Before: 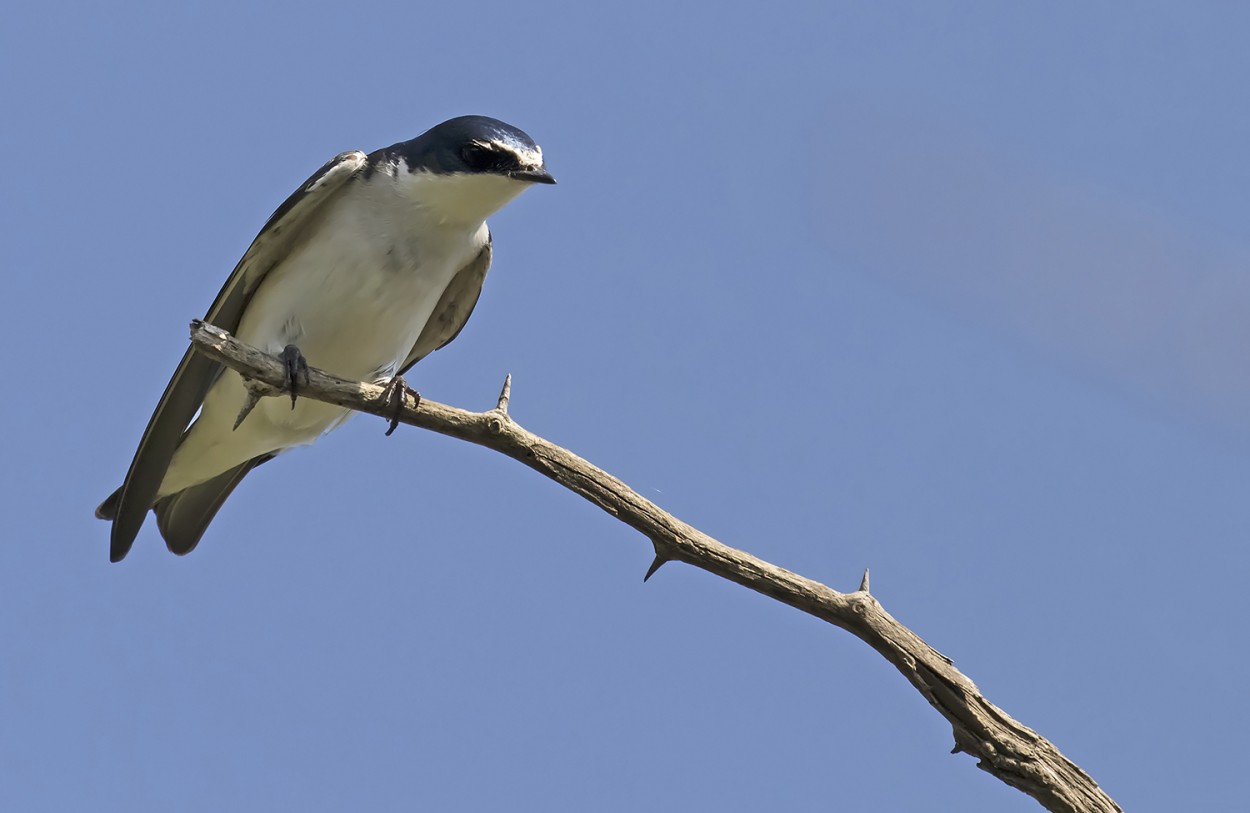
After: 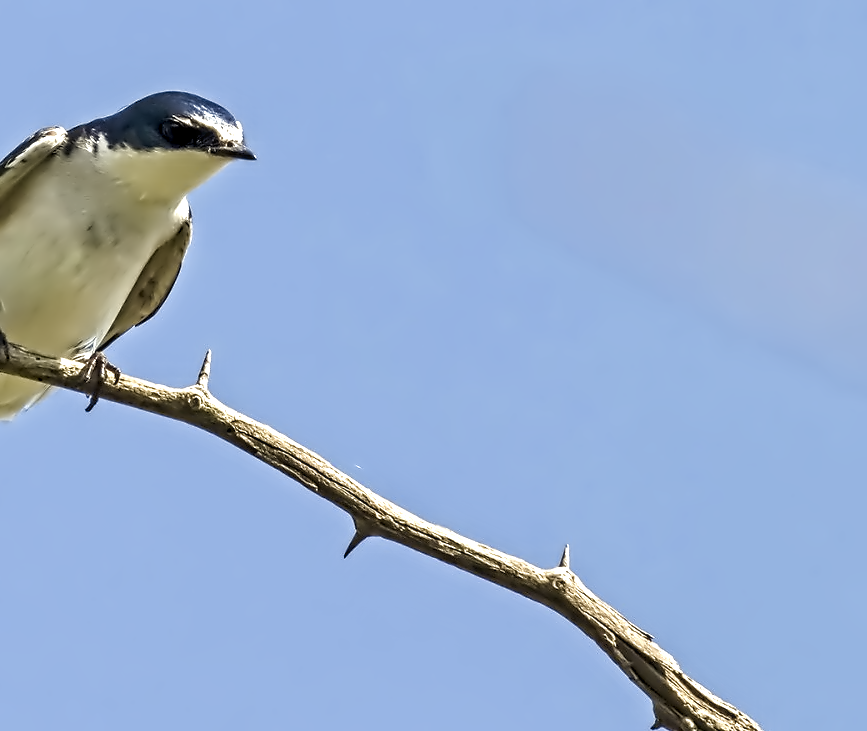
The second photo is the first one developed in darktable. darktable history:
crop and rotate: left 24%, top 2.966%, right 6.617%, bottom 7.021%
color balance rgb: highlights gain › luminance 5.77%, highlights gain › chroma 2.624%, highlights gain › hue 89.96°, perceptual saturation grading › global saturation -0.11%, perceptual saturation grading › highlights -17.395%, perceptual saturation grading › mid-tones 33.67%, perceptual saturation grading › shadows 50.446%
contrast equalizer: y [[0.5, 0.542, 0.583, 0.625, 0.667, 0.708], [0.5 ×6], [0.5 ×6], [0, 0.033, 0.067, 0.1, 0.133, 0.167], [0, 0.05, 0.1, 0.15, 0.2, 0.25]]
local contrast: on, module defaults
exposure: black level correction 0, exposure 0.692 EV, compensate exposure bias true, compensate highlight preservation false
velvia: on, module defaults
contrast brightness saturation: saturation -0.091
